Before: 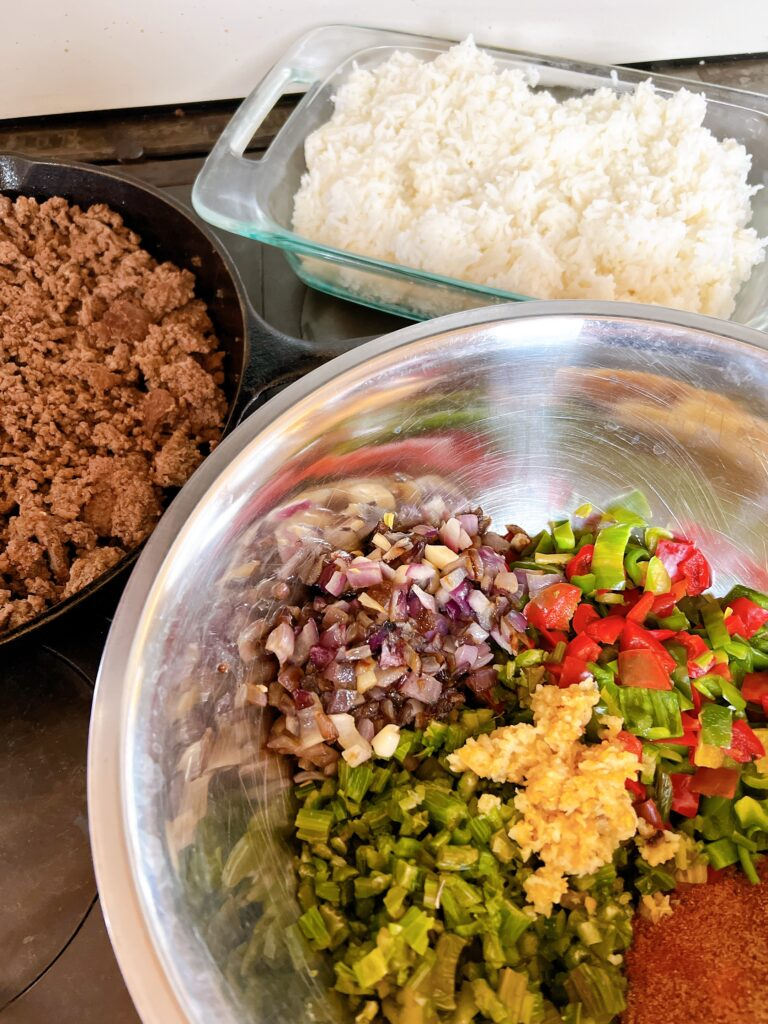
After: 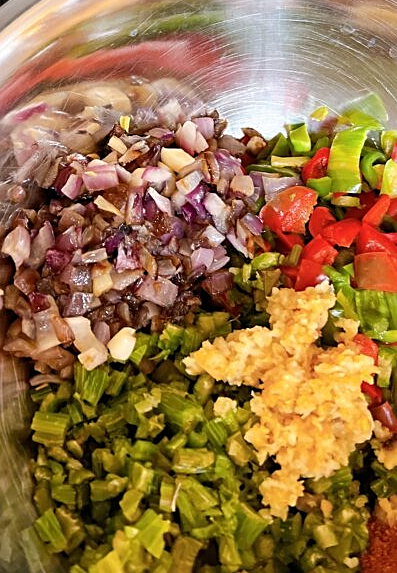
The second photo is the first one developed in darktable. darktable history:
sharpen: on, module defaults
color balance: contrast fulcrum 17.78%
crop: left 34.479%, top 38.822%, right 13.718%, bottom 5.172%
